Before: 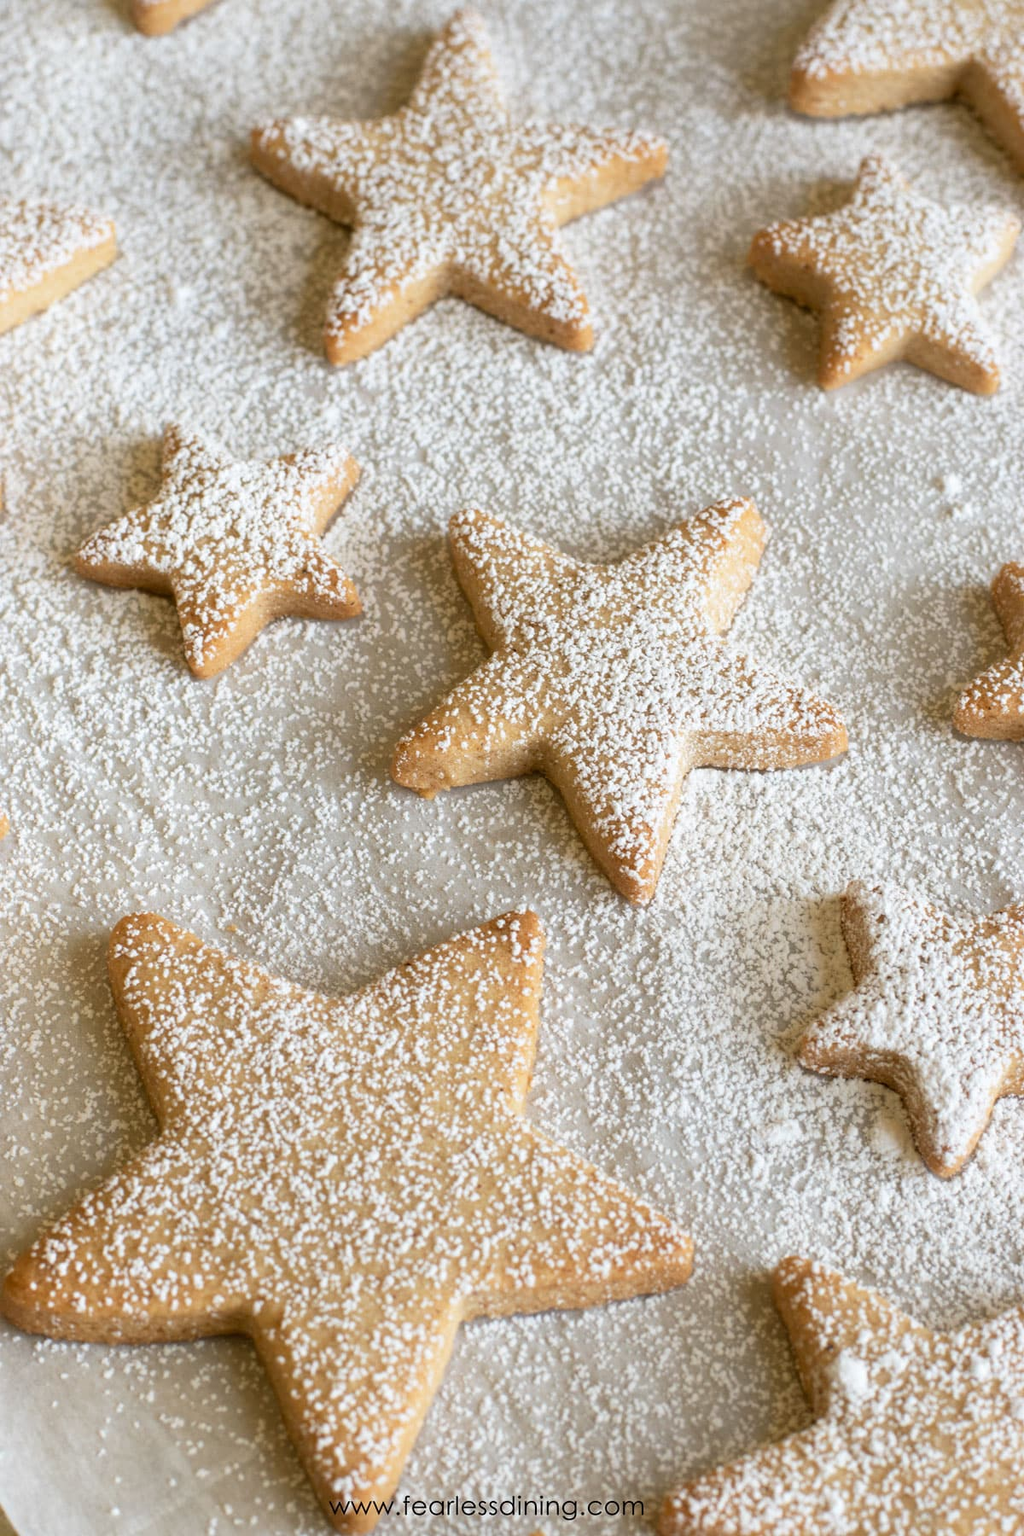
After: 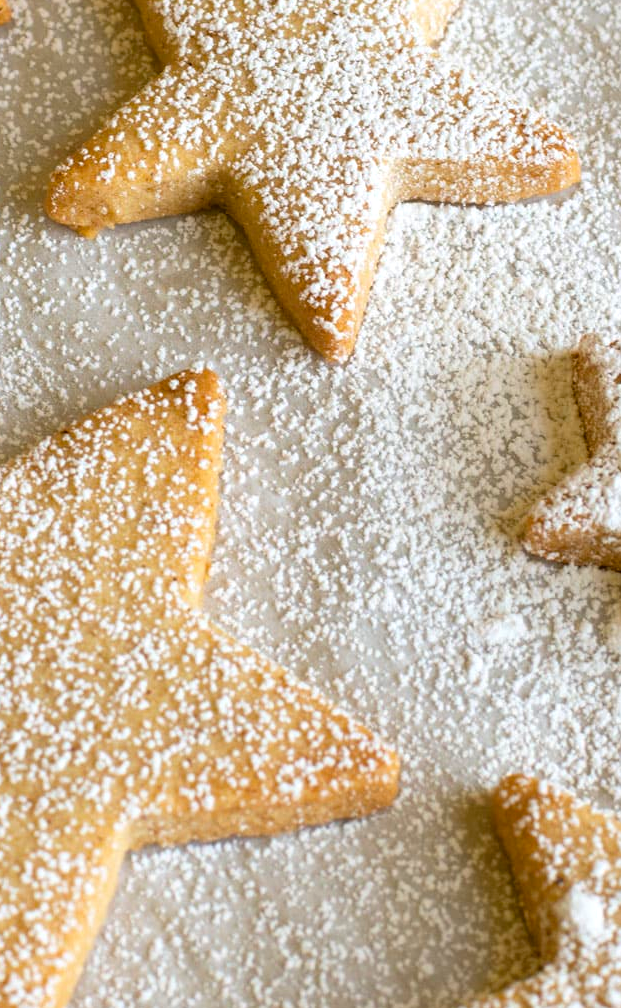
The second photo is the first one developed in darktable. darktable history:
crop: left 34.479%, top 38.822%, right 13.718%, bottom 5.172%
exposure: exposure 0.127 EV, compensate highlight preservation false
color balance rgb: perceptual saturation grading › global saturation 20%, global vibrance 20%
